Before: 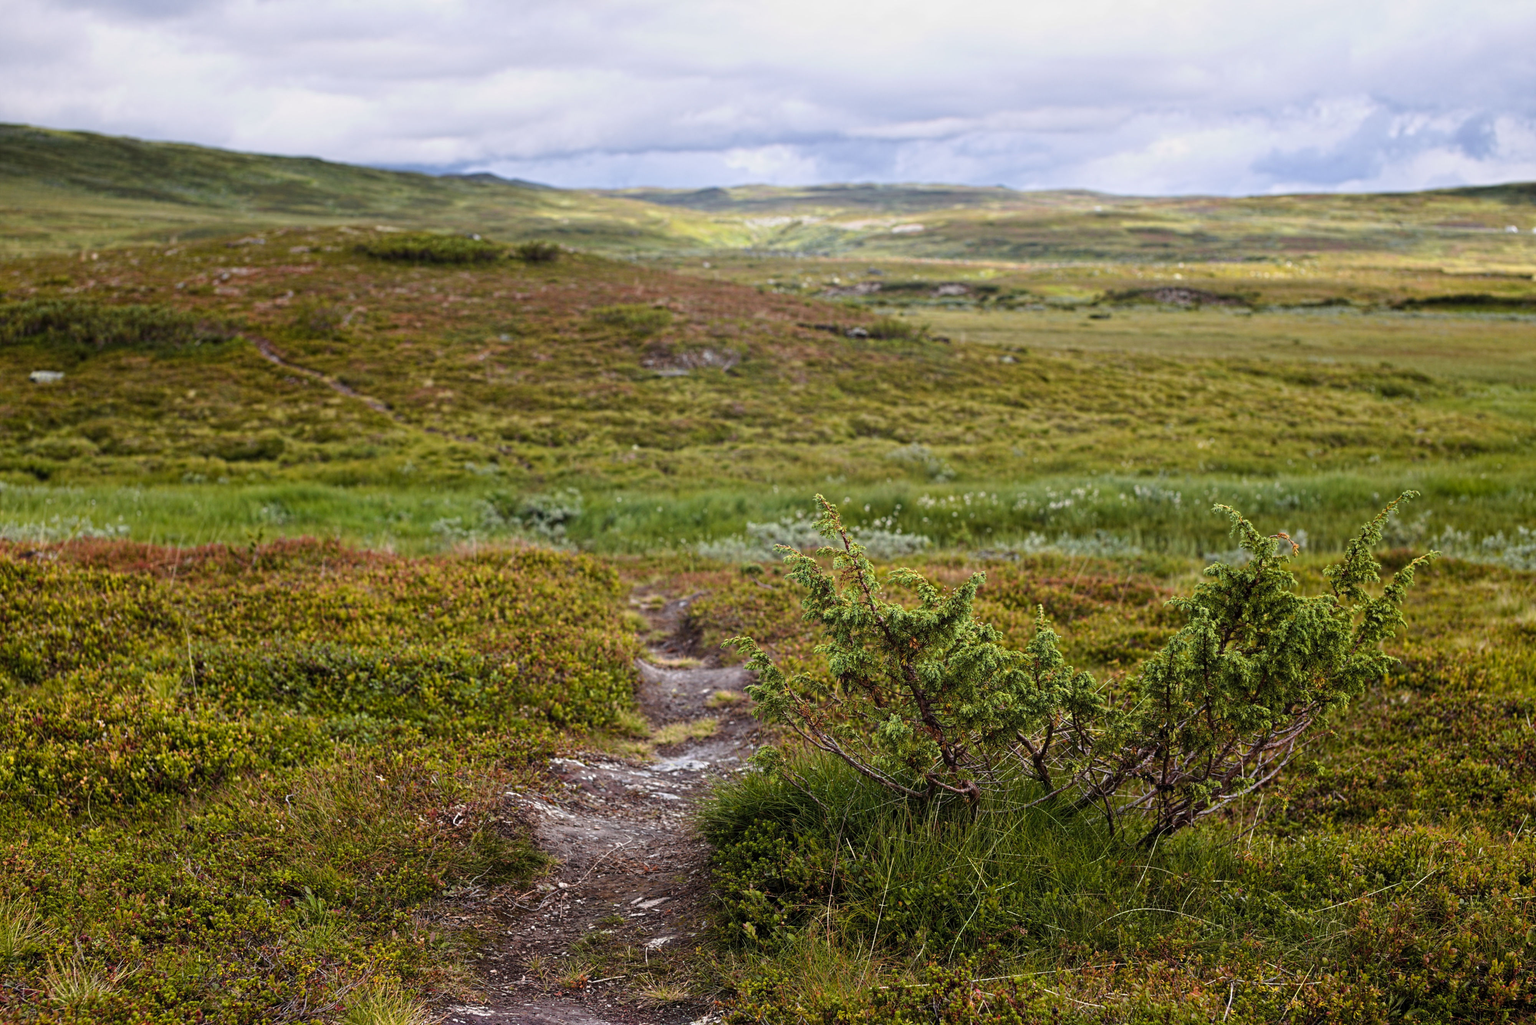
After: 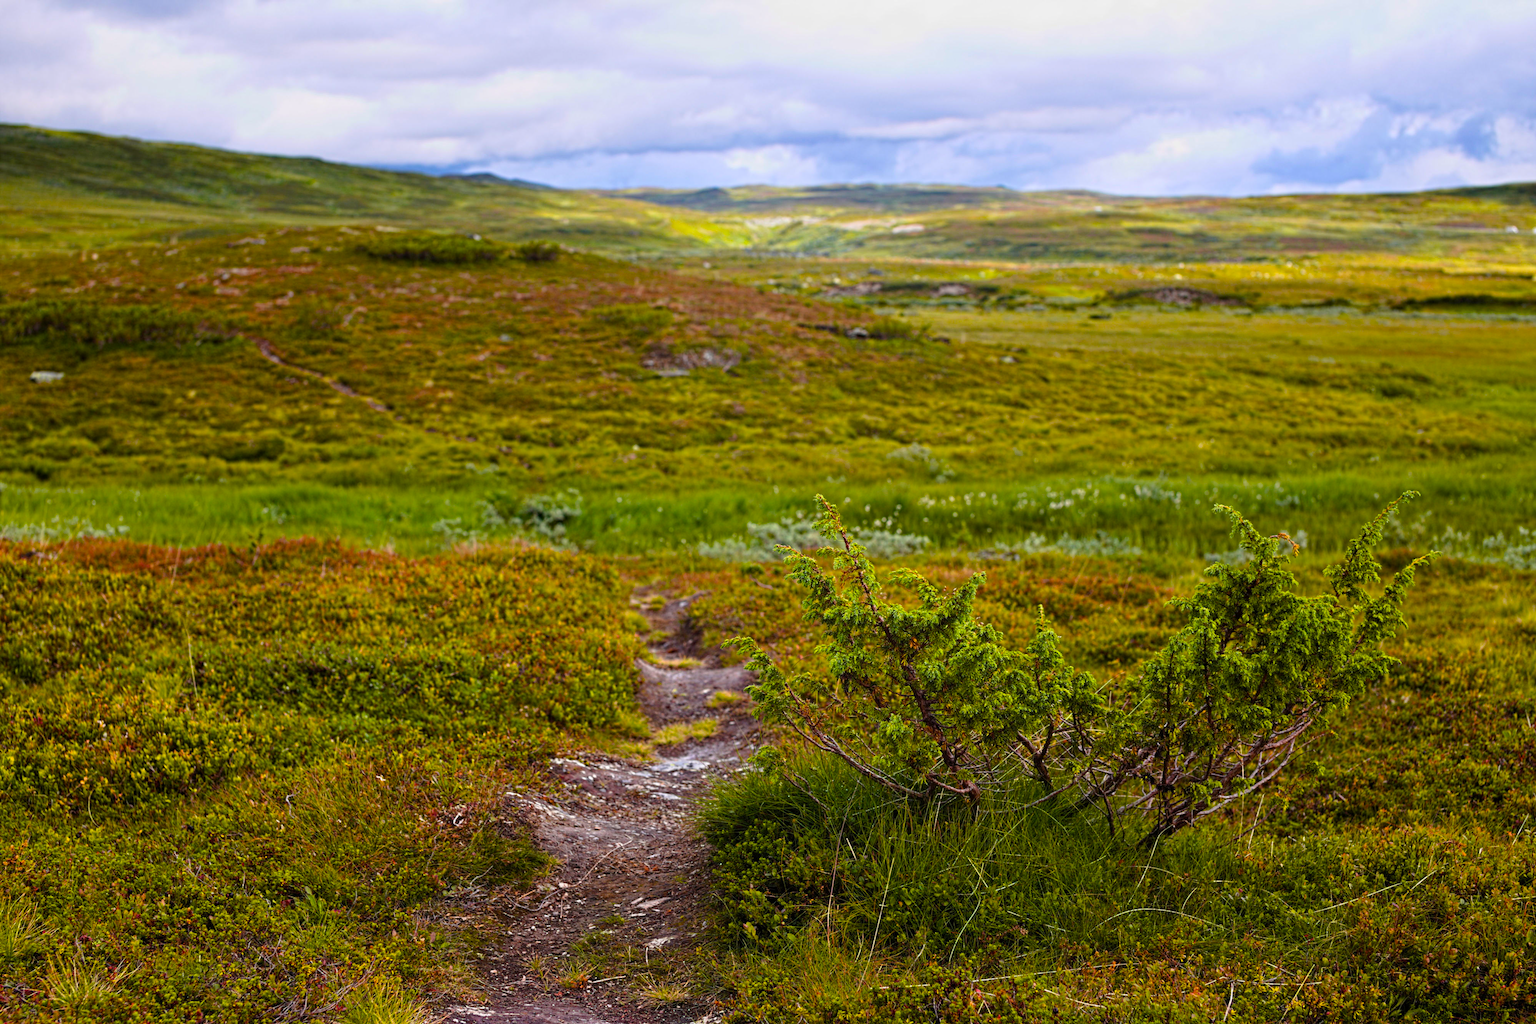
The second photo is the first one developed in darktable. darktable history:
haze removal: compatibility mode true, adaptive false
color balance rgb: perceptual saturation grading › global saturation 19.446%, global vibrance 41.453%
